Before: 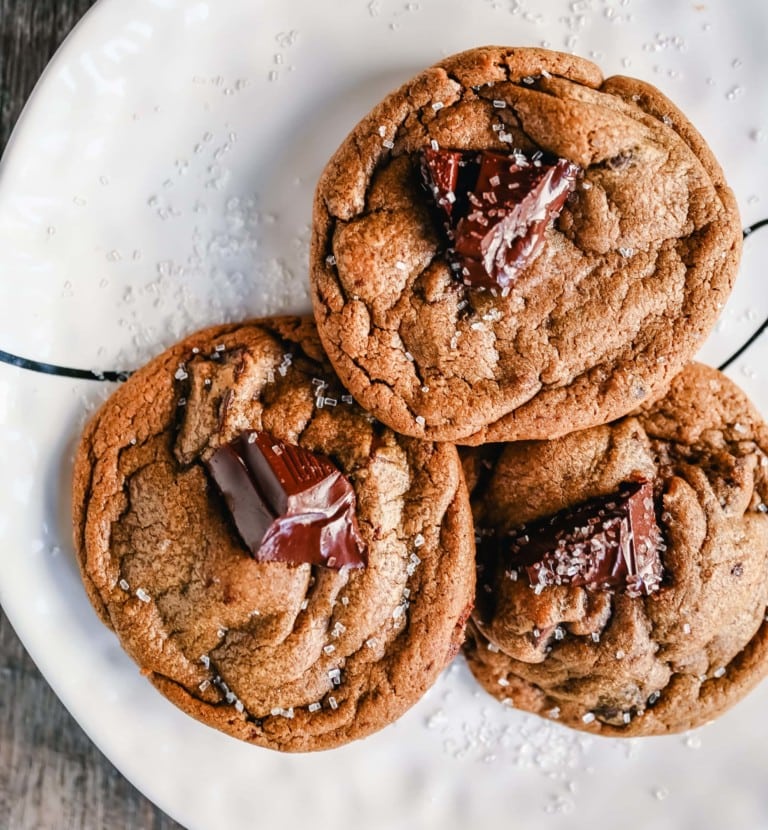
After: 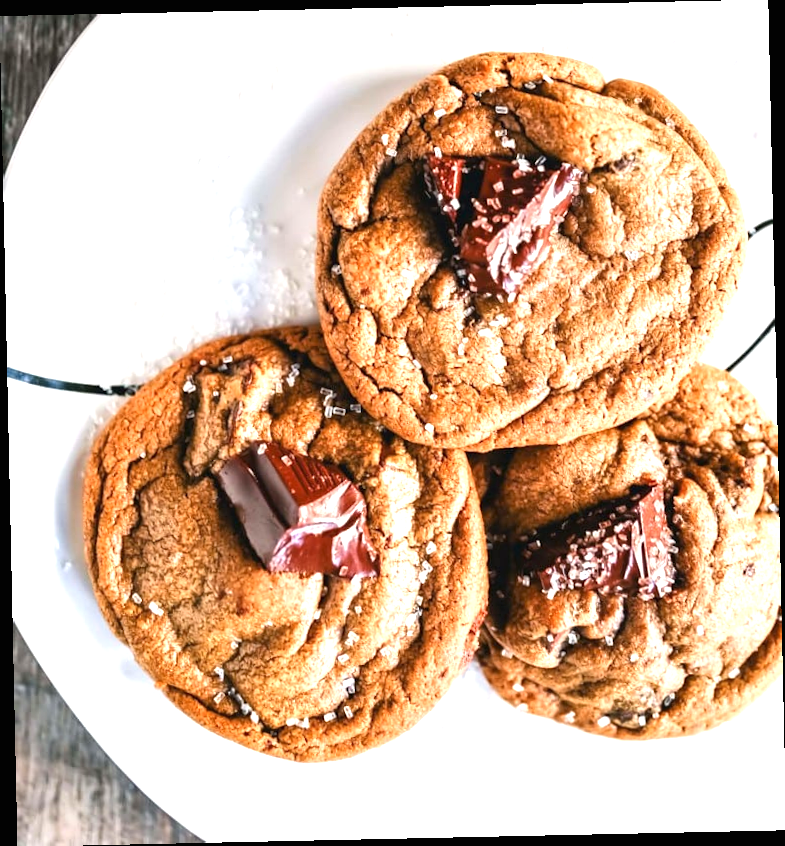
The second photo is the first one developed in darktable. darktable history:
exposure: black level correction 0, exposure 1.1 EV, compensate exposure bias true, compensate highlight preservation false
rotate and perspective: rotation -1.24°, automatic cropping off
